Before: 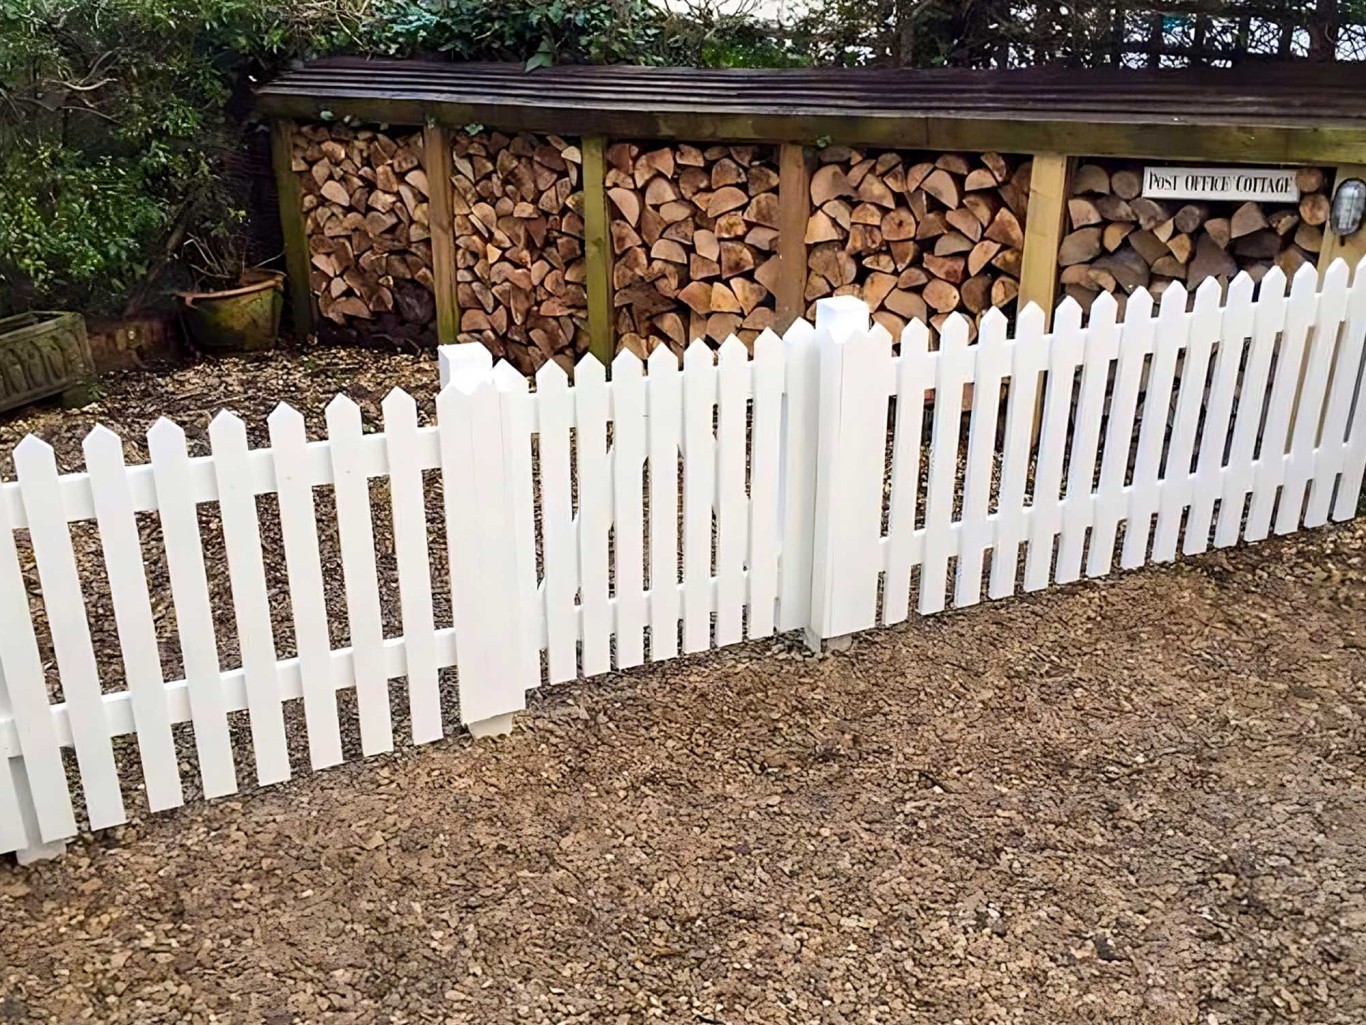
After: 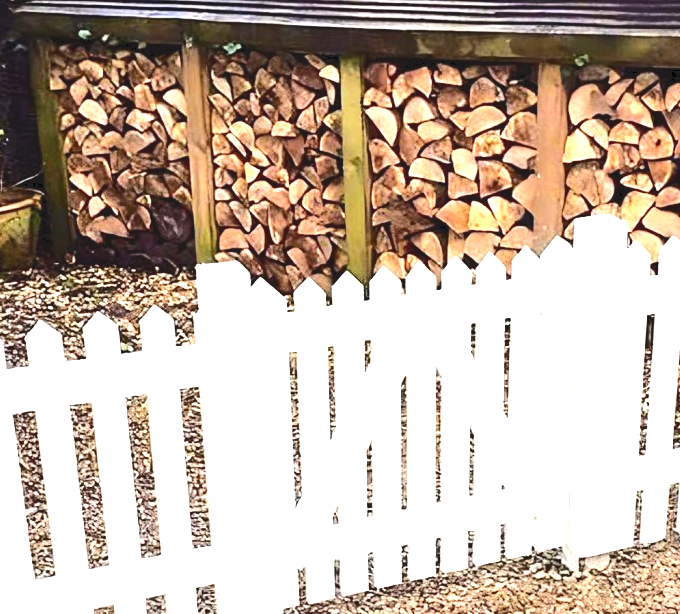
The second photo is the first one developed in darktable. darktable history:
exposure: exposure 1.165 EV, compensate highlight preservation false
crop: left 17.736%, top 7.923%, right 32.461%, bottom 32.143%
tone curve: curves: ch0 [(0, 0) (0.003, 0.1) (0.011, 0.101) (0.025, 0.11) (0.044, 0.126) (0.069, 0.14) (0.1, 0.158) (0.136, 0.18) (0.177, 0.206) (0.224, 0.243) (0.277, 0.293) (0.335, 0.36) (0.399, 0.446) (0.468, 0.537) (0.543, 0.618) (0.623, 0.694) (0.709, 0.763) (0.801, 0.836) (0.898, 0.908) (1, 1)], color space Lab, independent channels, preserve colors none
tone equalizer: -8 EV -0.439 EV, -7 EV -0.354 EV, -6 EV -0.319 EV, -5 EV -0.255 EV, -3 EV 0.201 EV, -2 EV 0.323 EV, -1 EV 0.392 EV, +0 EV 0.401 EV, edges refinement/feathering 500, mask exposure compensation -1.57 EV, preserve details no
